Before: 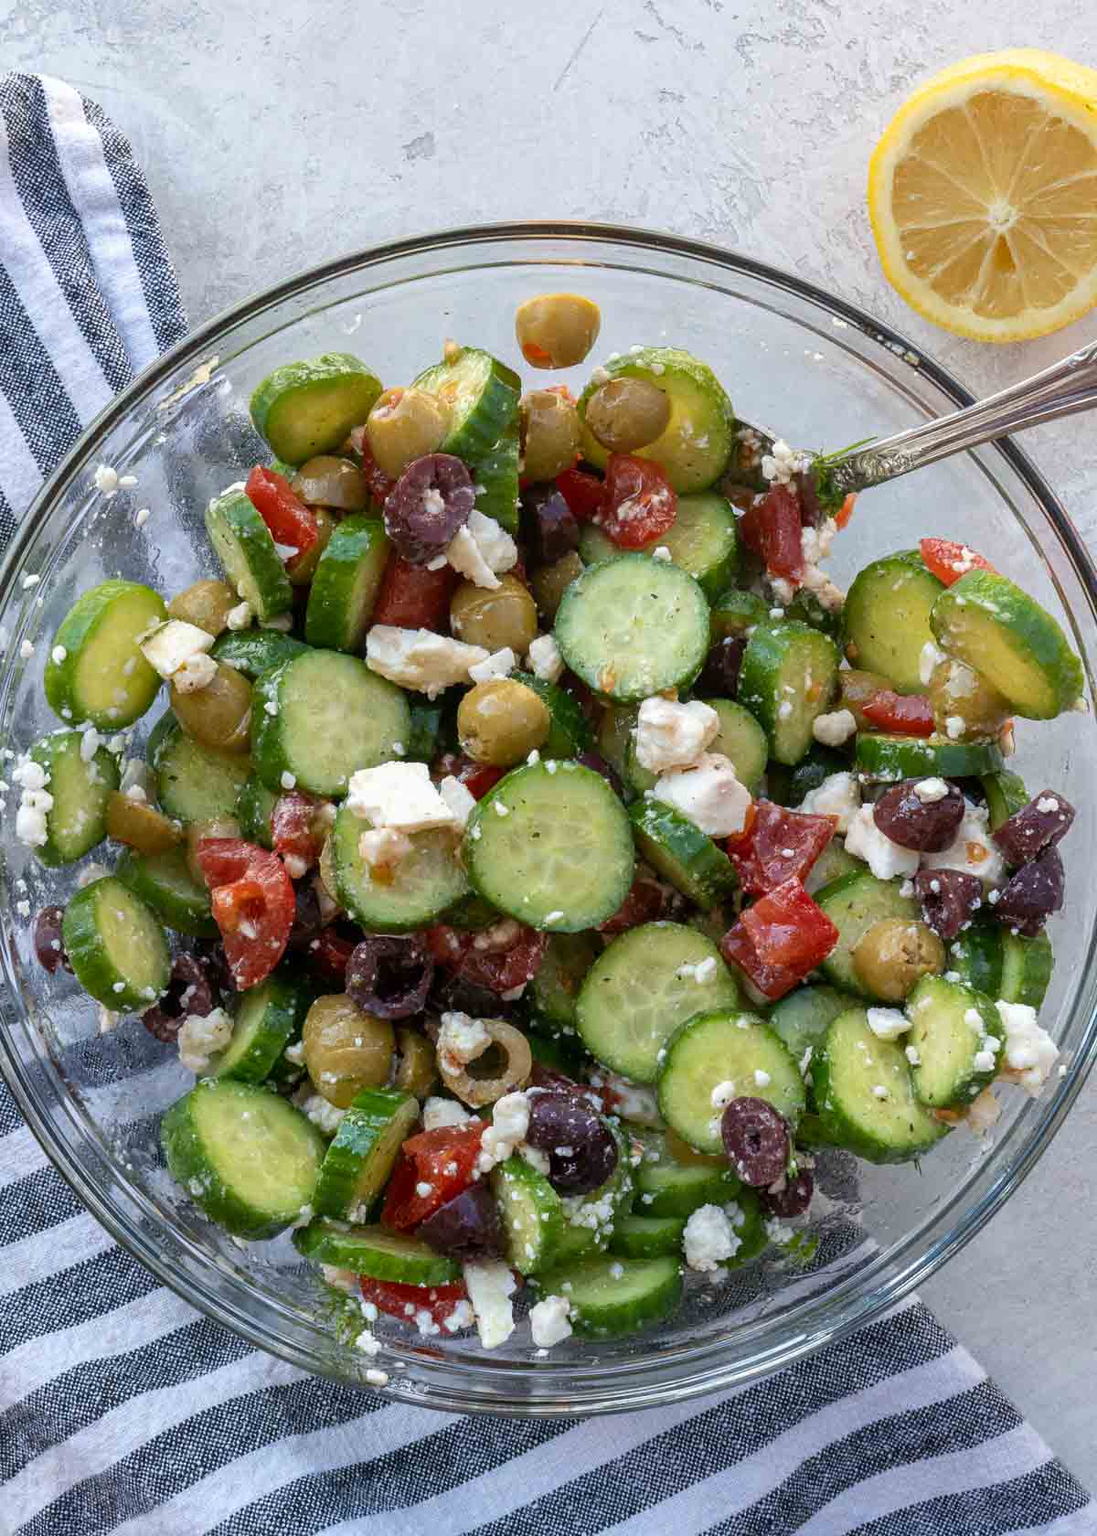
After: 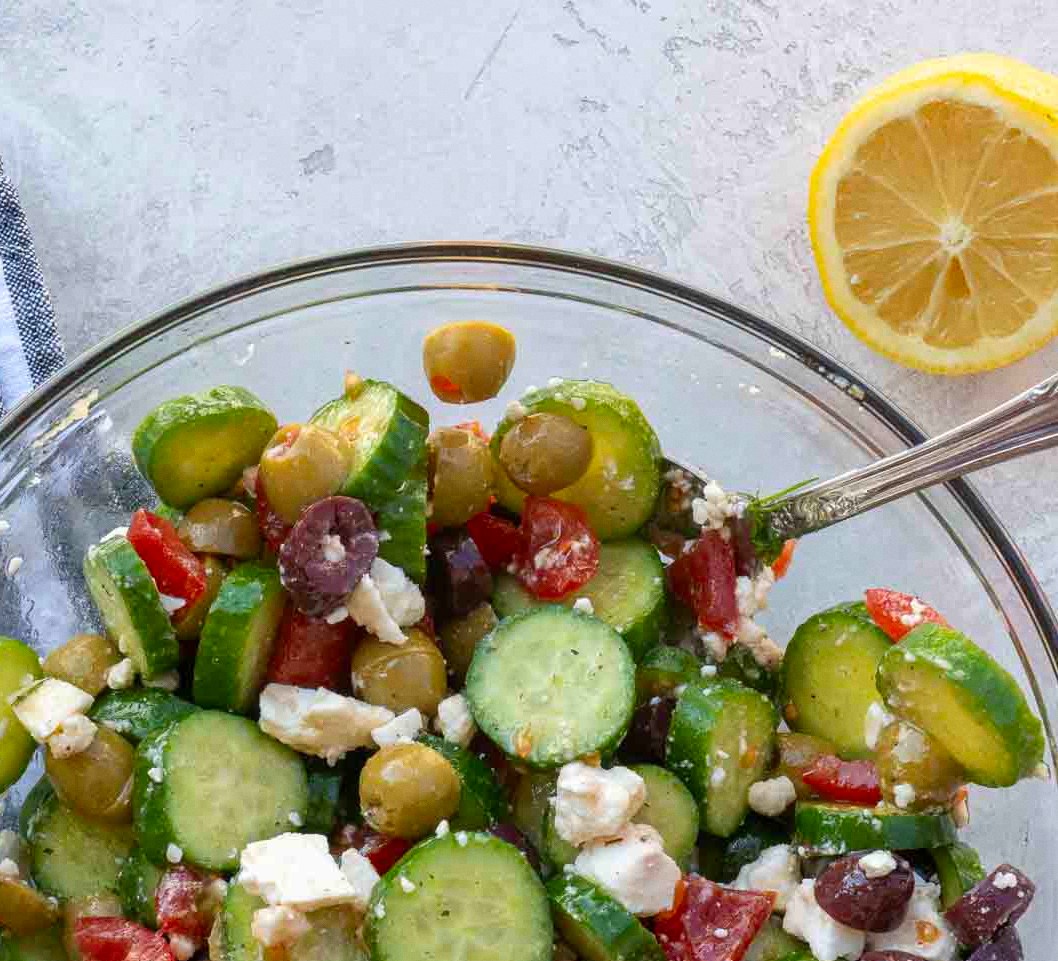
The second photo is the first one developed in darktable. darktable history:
color contrast: green-magenta contrast 1.2, blue-yellow contrast 1.2
crop and rotate: left 11.812%, bottom 42.776%
white balance: emerald 1
grain: coarseness 0.09 ISO, strength 10%
